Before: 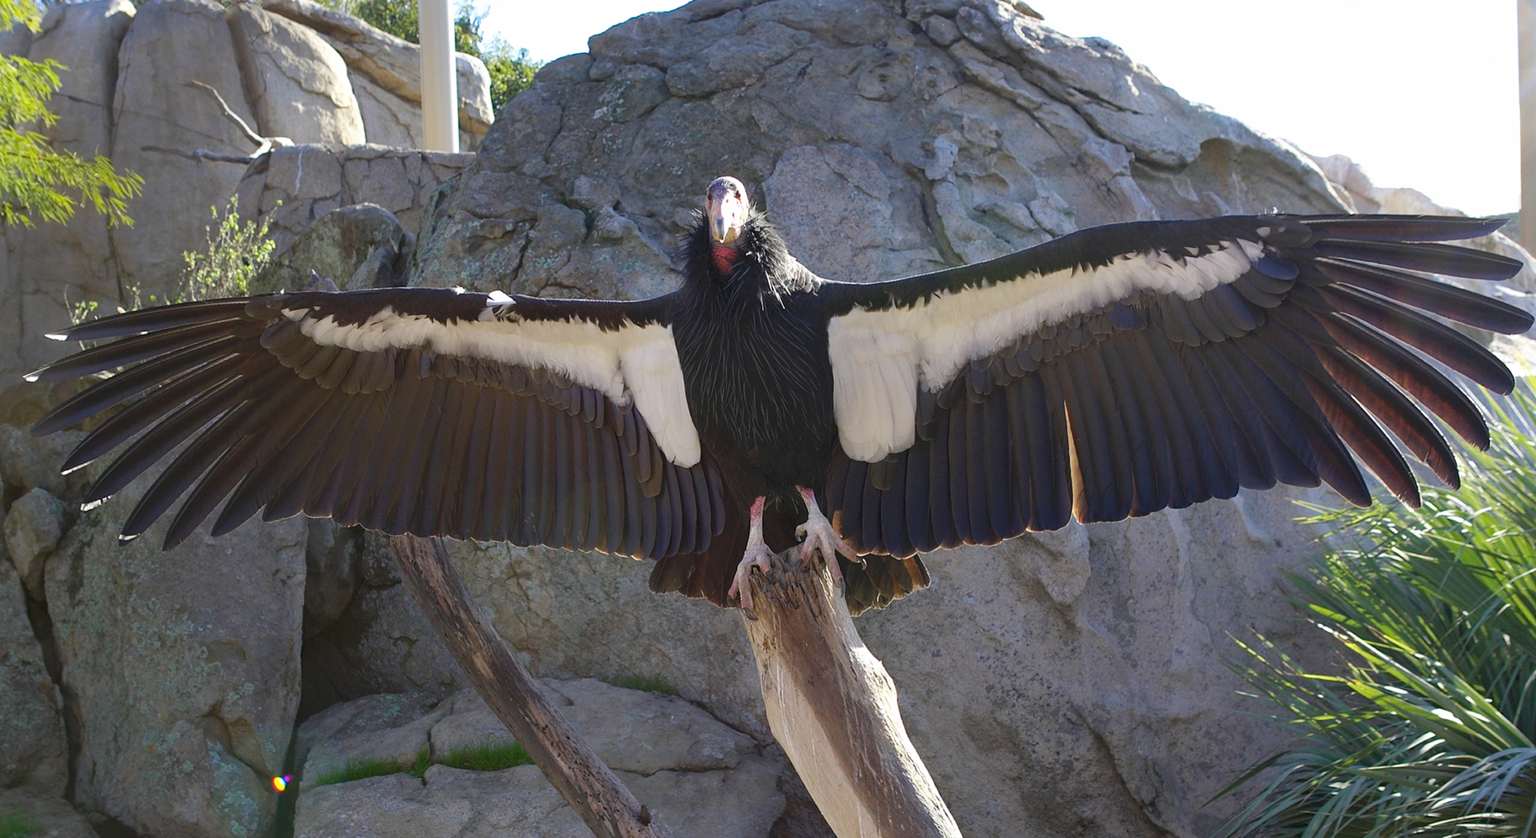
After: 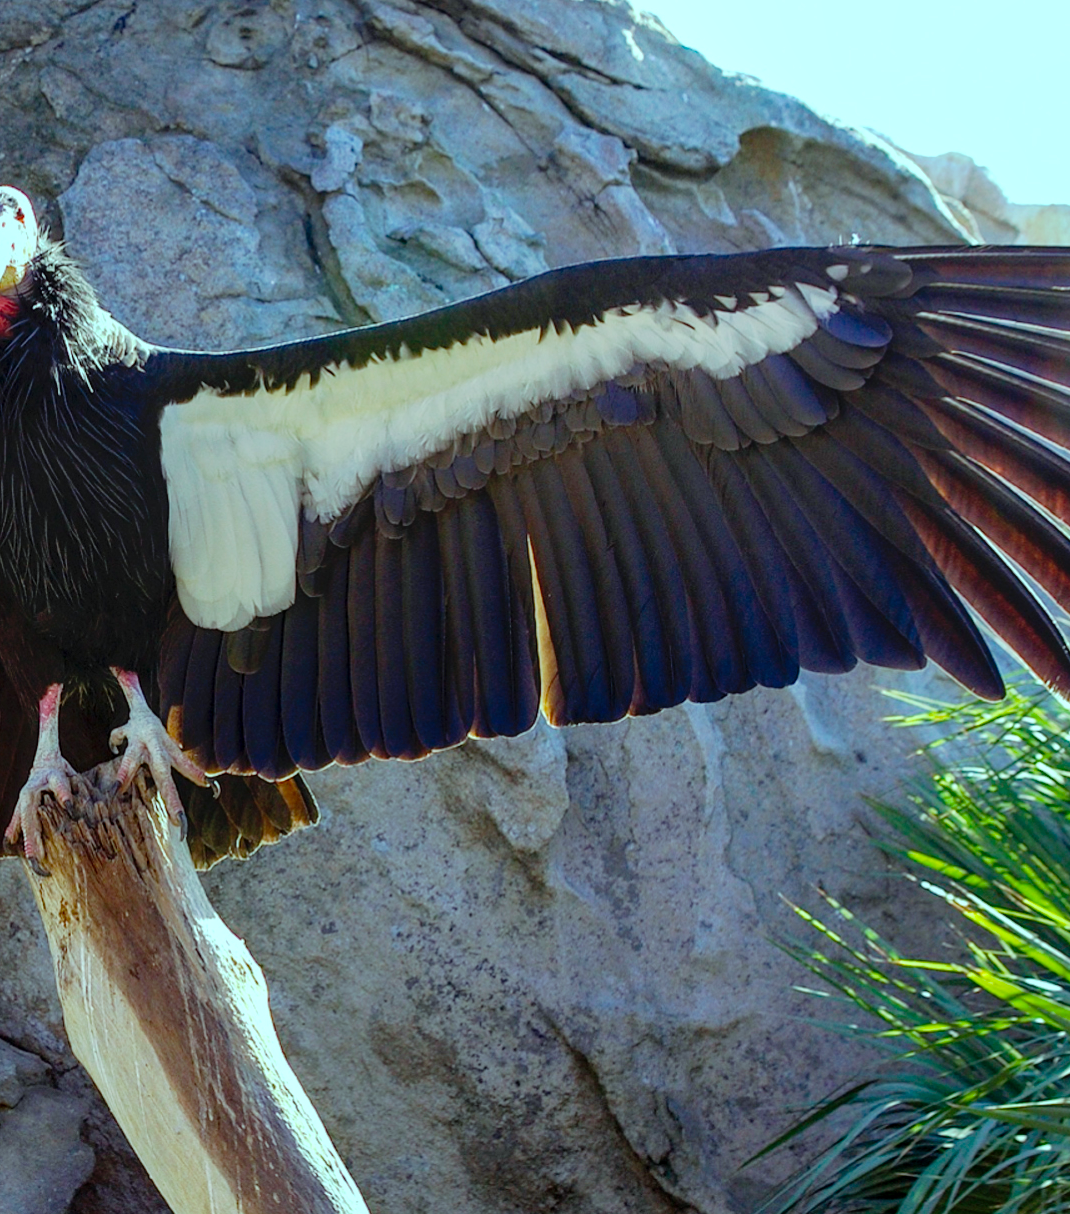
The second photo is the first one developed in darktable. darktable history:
tone curve: curves: ch0 [(0.003, 0) (0.066, 0.017) (0.163, 0.09) (0.264, 0.238) (0.395, 0.421) (0.517, 0.56) (0.688, 0.743) (0.791, 0.814) (1, 1)]; ch1 [(0, 0) (0.164, 0.115) (0.337, 0.332) (0.39, 0.398) (0.464, 0.461) (0.501, 0.5) (0.507, 0.503) (0.534, 0.537) (0.577, 0.59) (0.652, 0.681) (0.733, 0.749) (0.811, 0.796) (1, 1)]; ch2 [(0, 0) (0.337, 0.382) (0.464, 0.476) (0.501, 0.502) (0.527, 0.54) (0.551, 0.565) (0.6, 0.59) (0.687, 0.675) (1, 1)], preserve colors none
color balance rgb: highlights gain › chroma 5.301%, highlights gain › hue 195.5°, linear chroma grading › global chroma 15.615%, perceptual saturation grading › global saturation 8.496%
crop: left 47.201%, top 6.776%, right 7.97%
local contrast: on, module defaults
